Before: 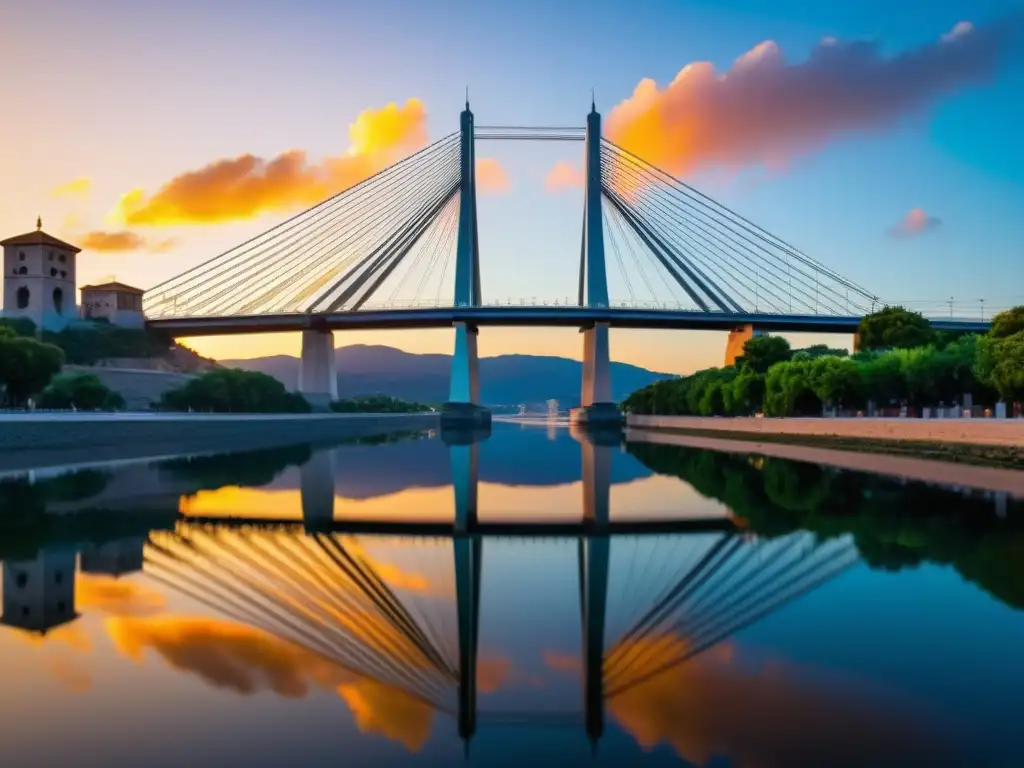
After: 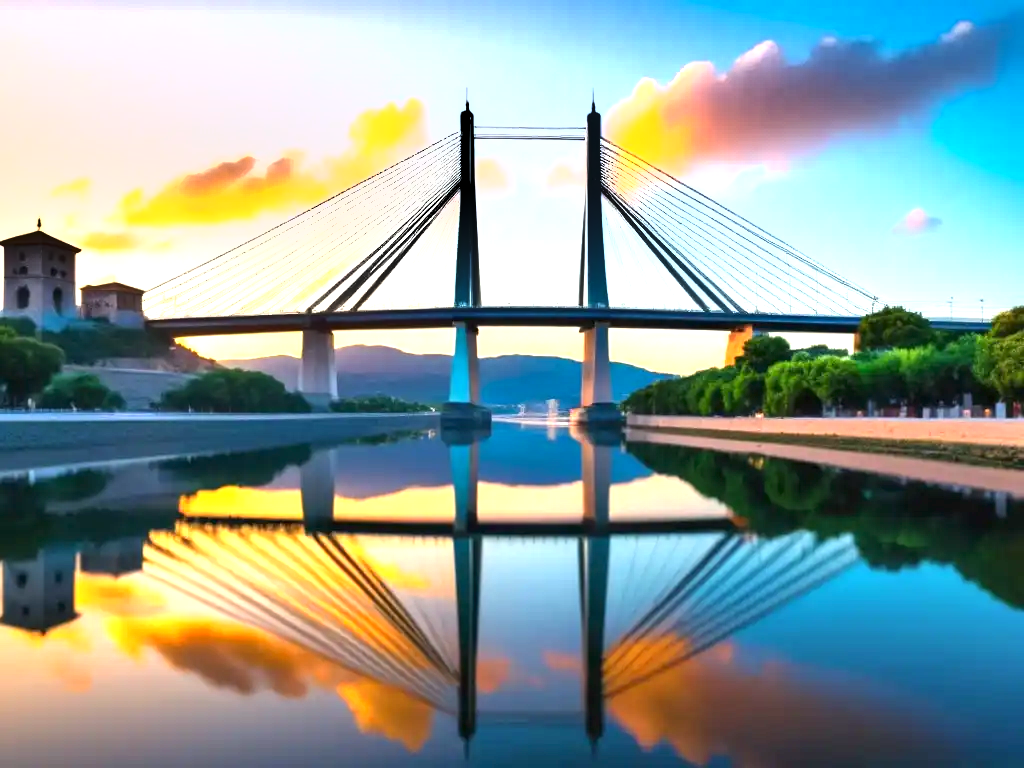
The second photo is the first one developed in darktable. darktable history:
exposure: black level correction 0, exposure 1.375 EV, compensate exposure bias true, compensate highlight preservation false
shadows and highlights: highlights color adjustment 0.04%, low approximation 0.01, soften with gaussian
